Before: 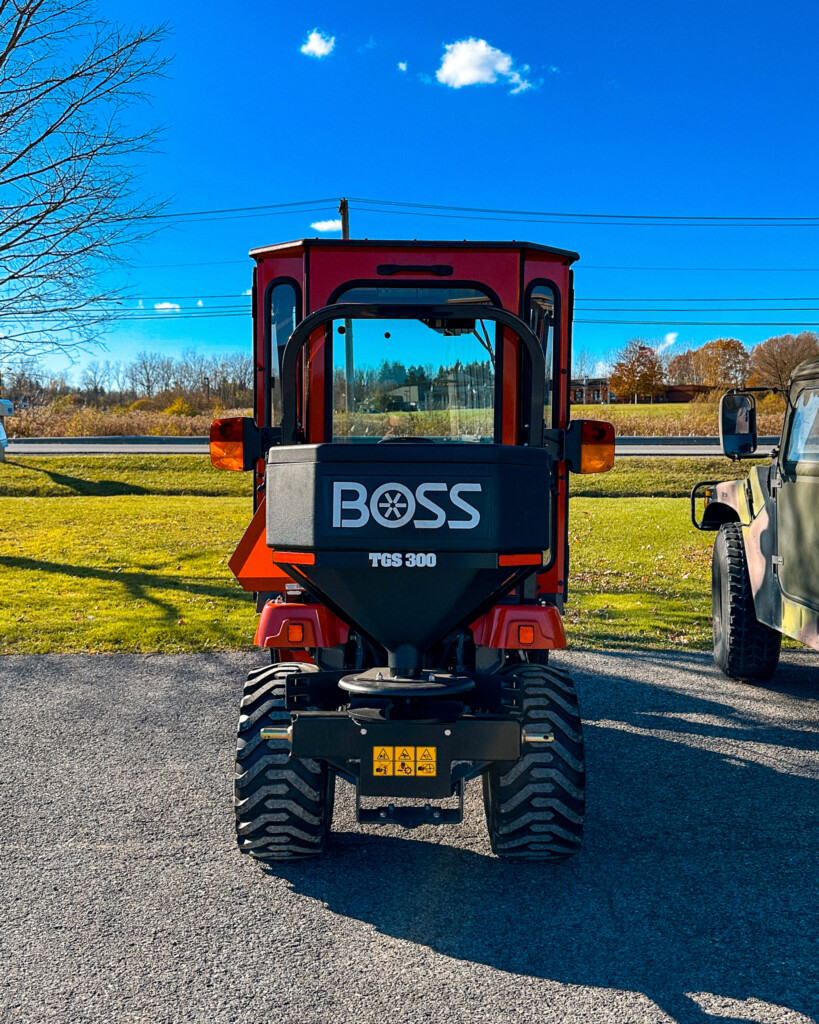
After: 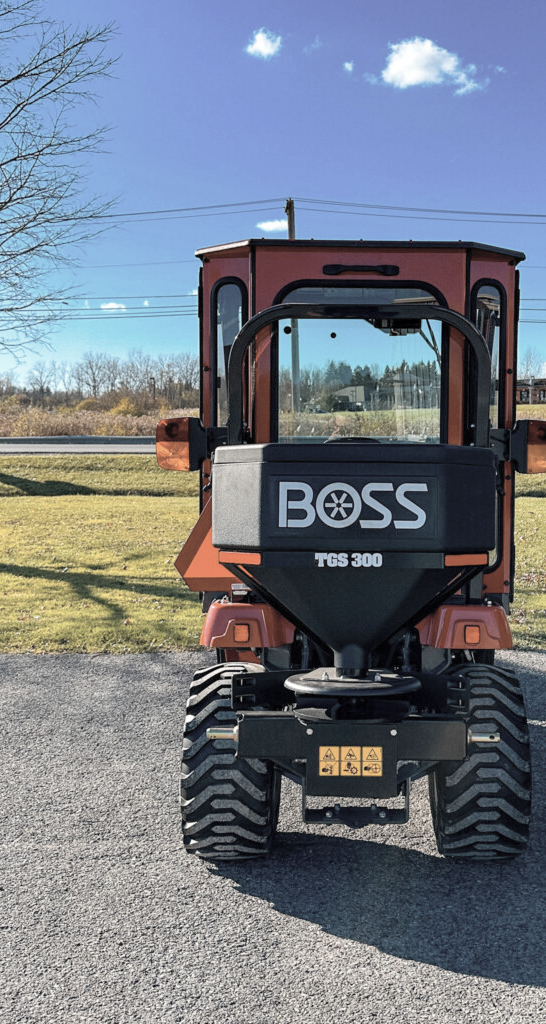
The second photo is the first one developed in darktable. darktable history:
crop and rotate: left 6.617%, right 26.717%
contrast brightness saturation: brightness 0.18, saturation -0.5
